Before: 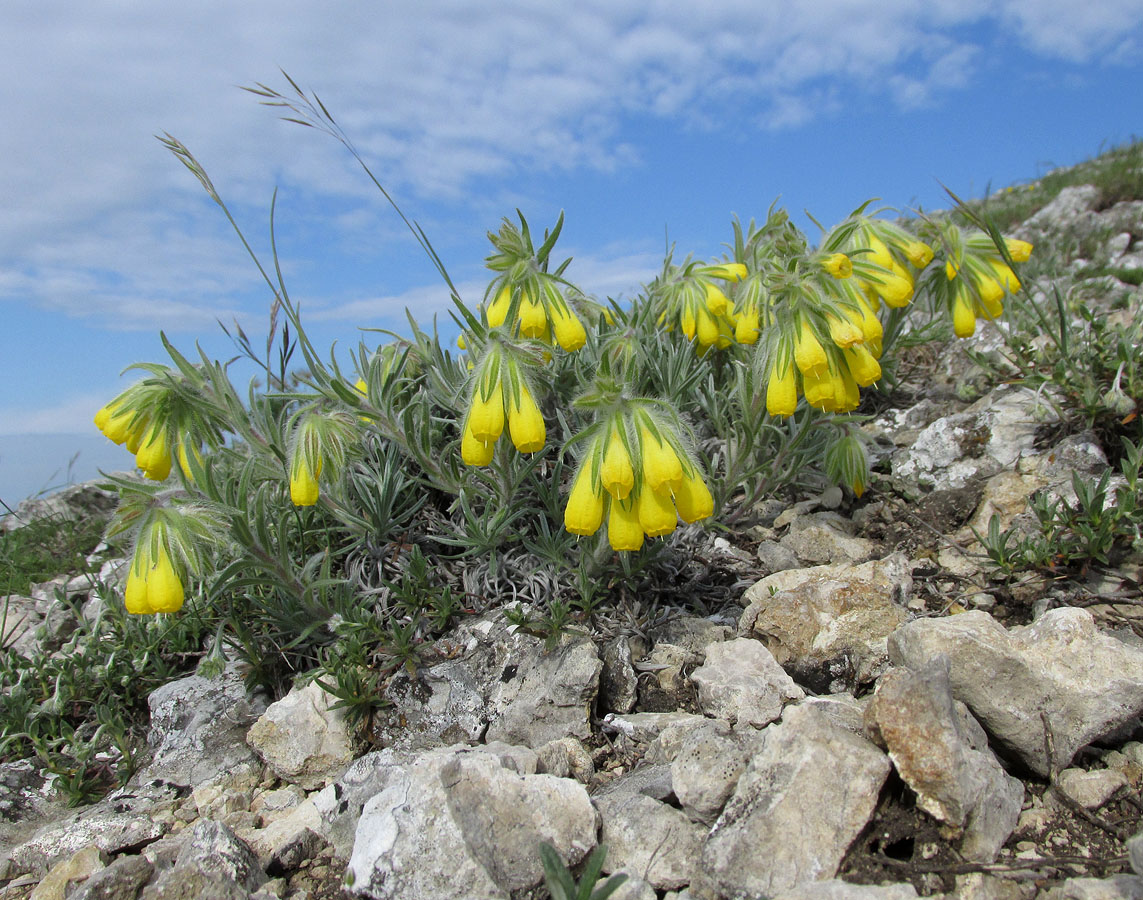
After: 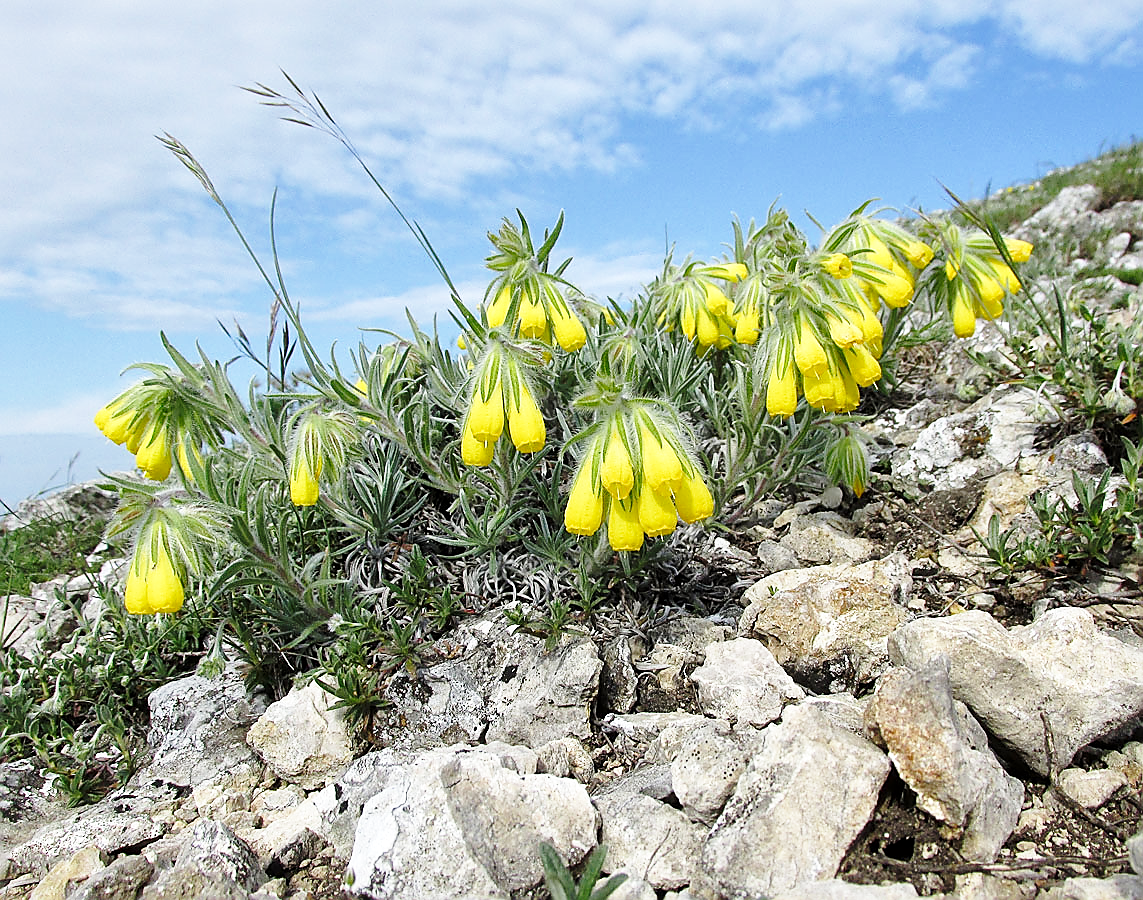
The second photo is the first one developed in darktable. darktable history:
base curve: curves: ch0 [(0, 0) (0.028, 0.03) (0.121, 0.232) (0.46, 0.748) (0.859, 0.968) (1, 1)], preserve colors none
local contrast: mode bilateral grid, contrast 20, coarseness 50, detail 130%, midtone range 0.2
sharpen: radius 1.4, amount 1.25, threshold 0.7
